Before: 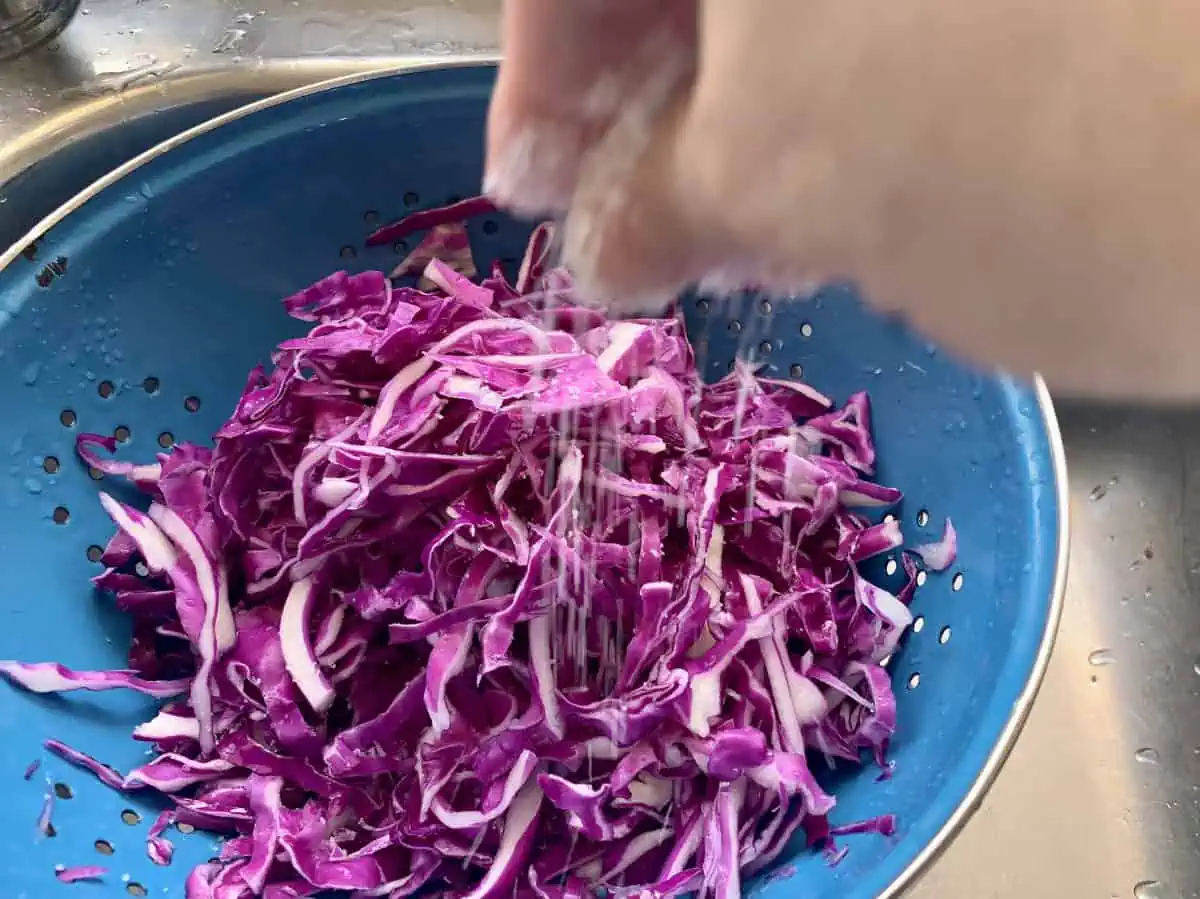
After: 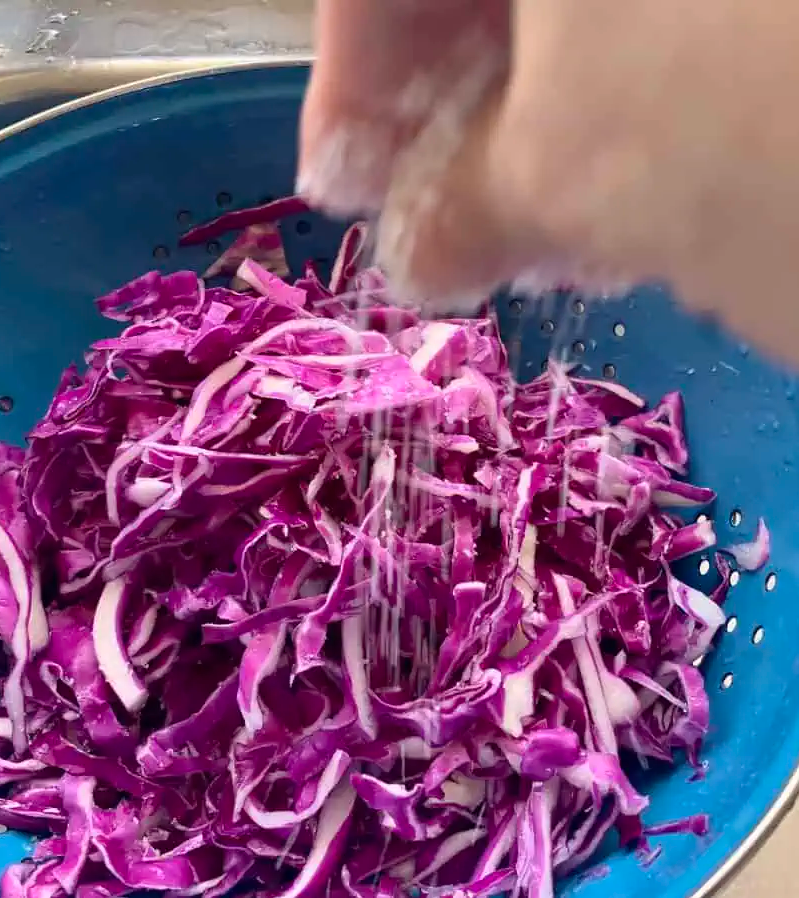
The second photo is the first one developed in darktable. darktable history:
crop and rotate: left 15.616%, right 17.724%
